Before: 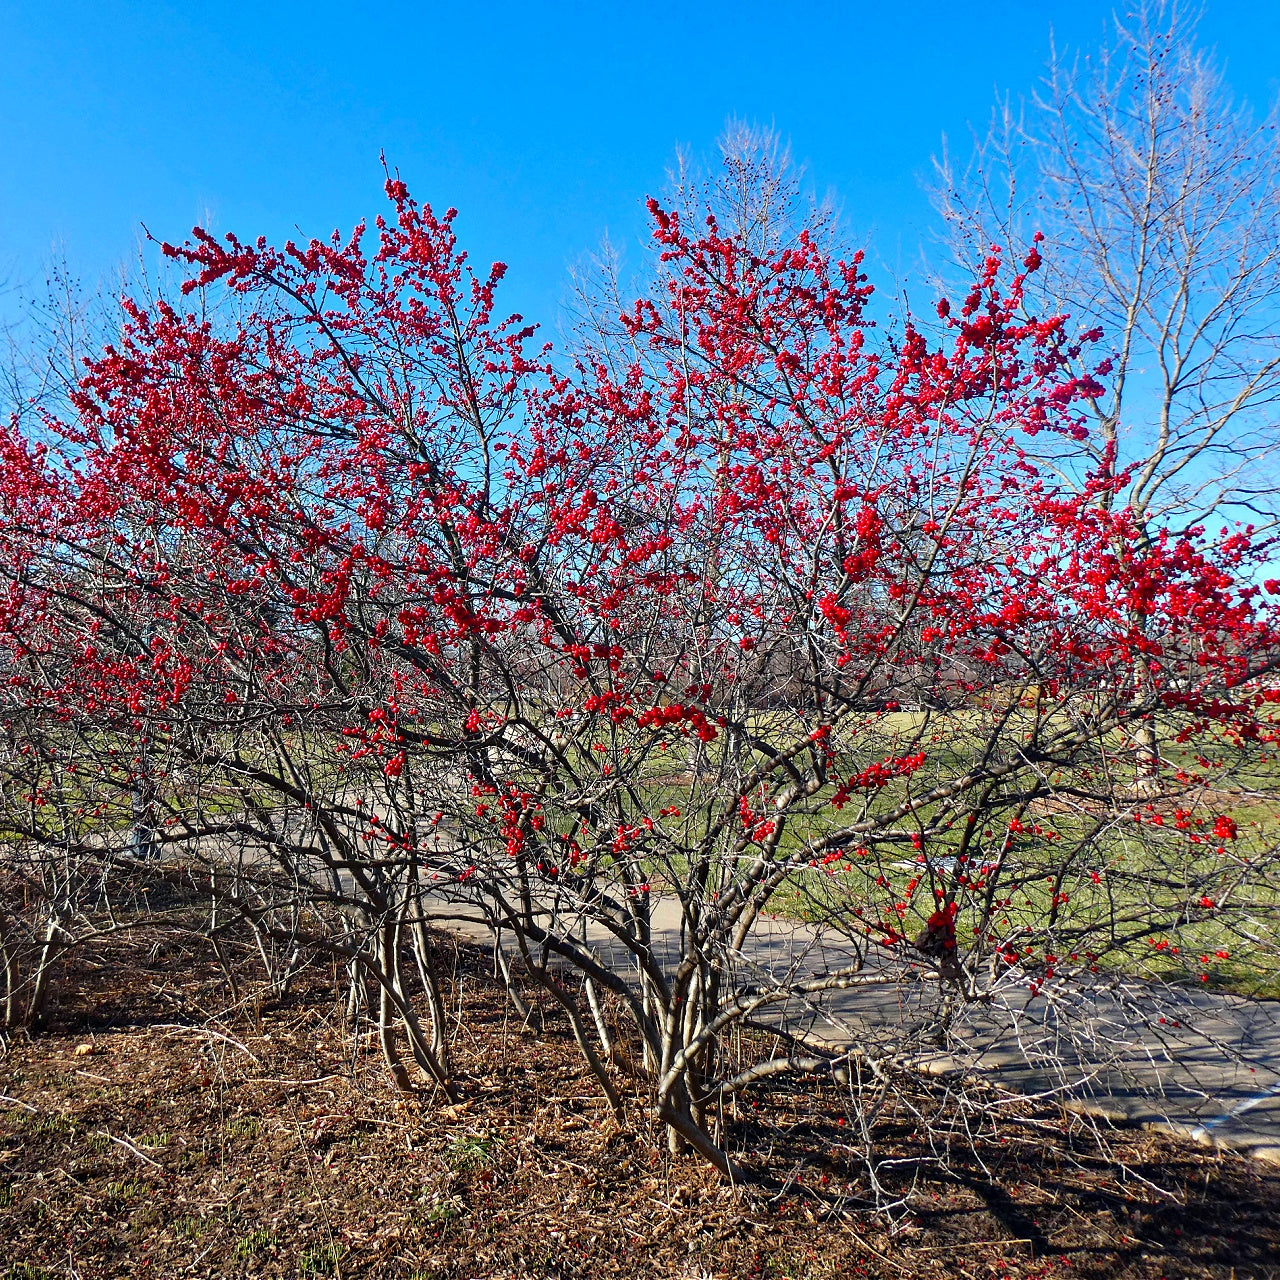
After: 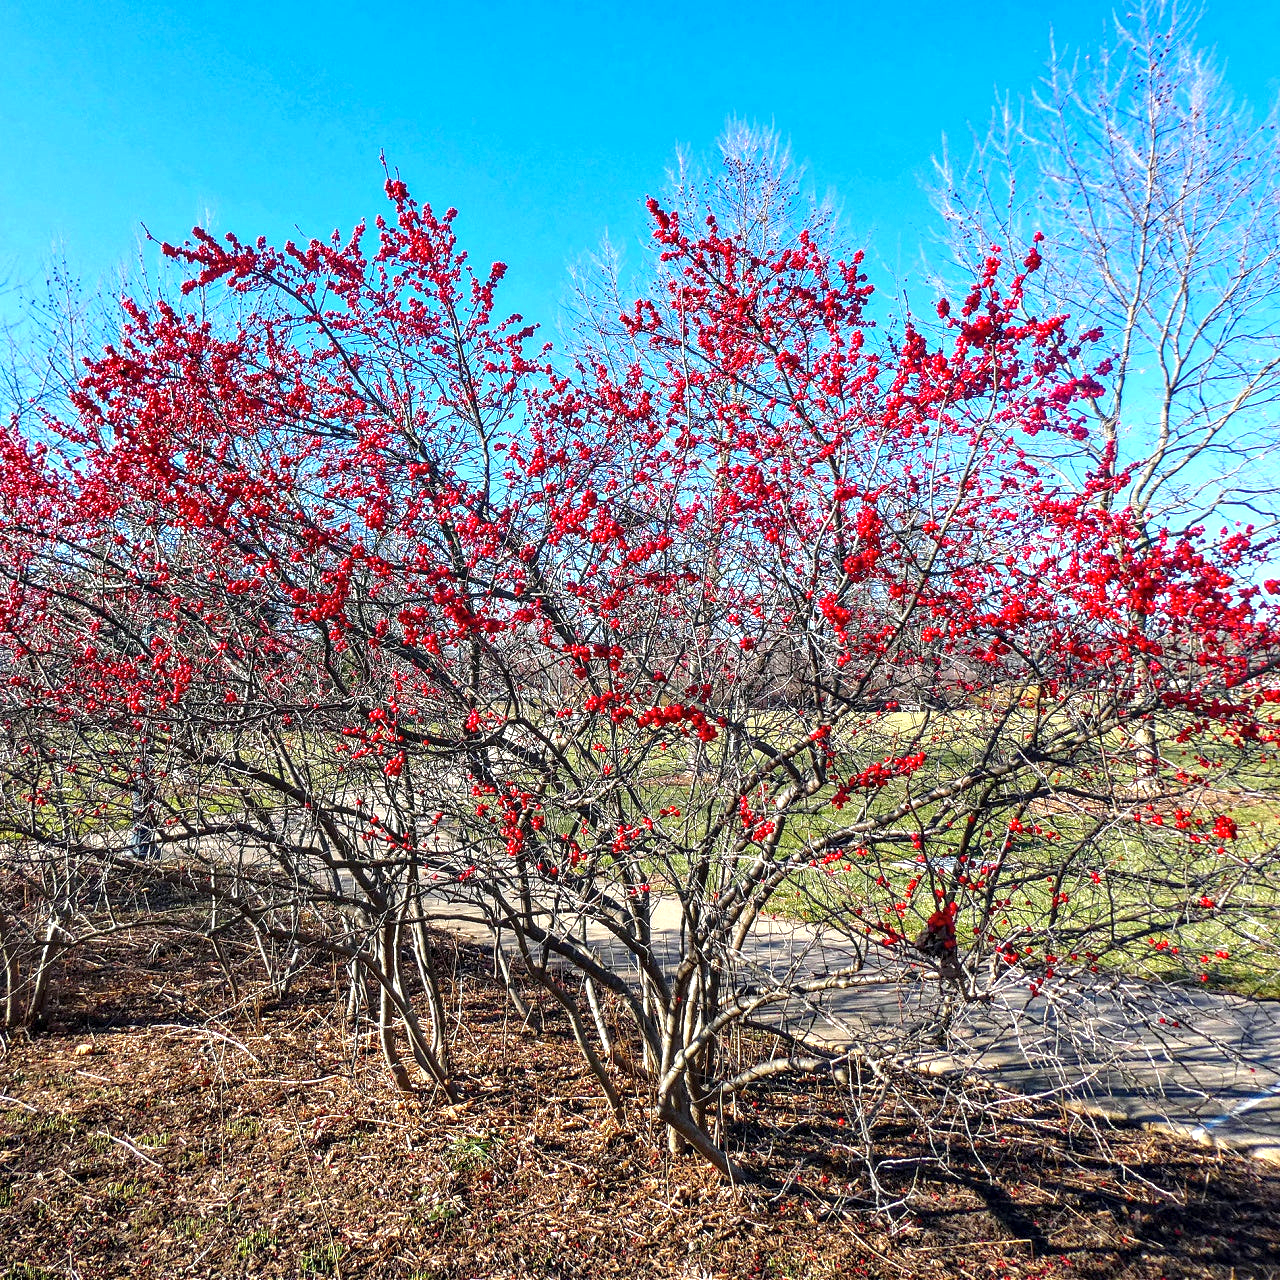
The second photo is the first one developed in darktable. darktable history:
local contrast: detail 130%
exposure: black level correction 0, exposure 0.7 EV, compensate exposure bias true, compensate highlight preservation false
